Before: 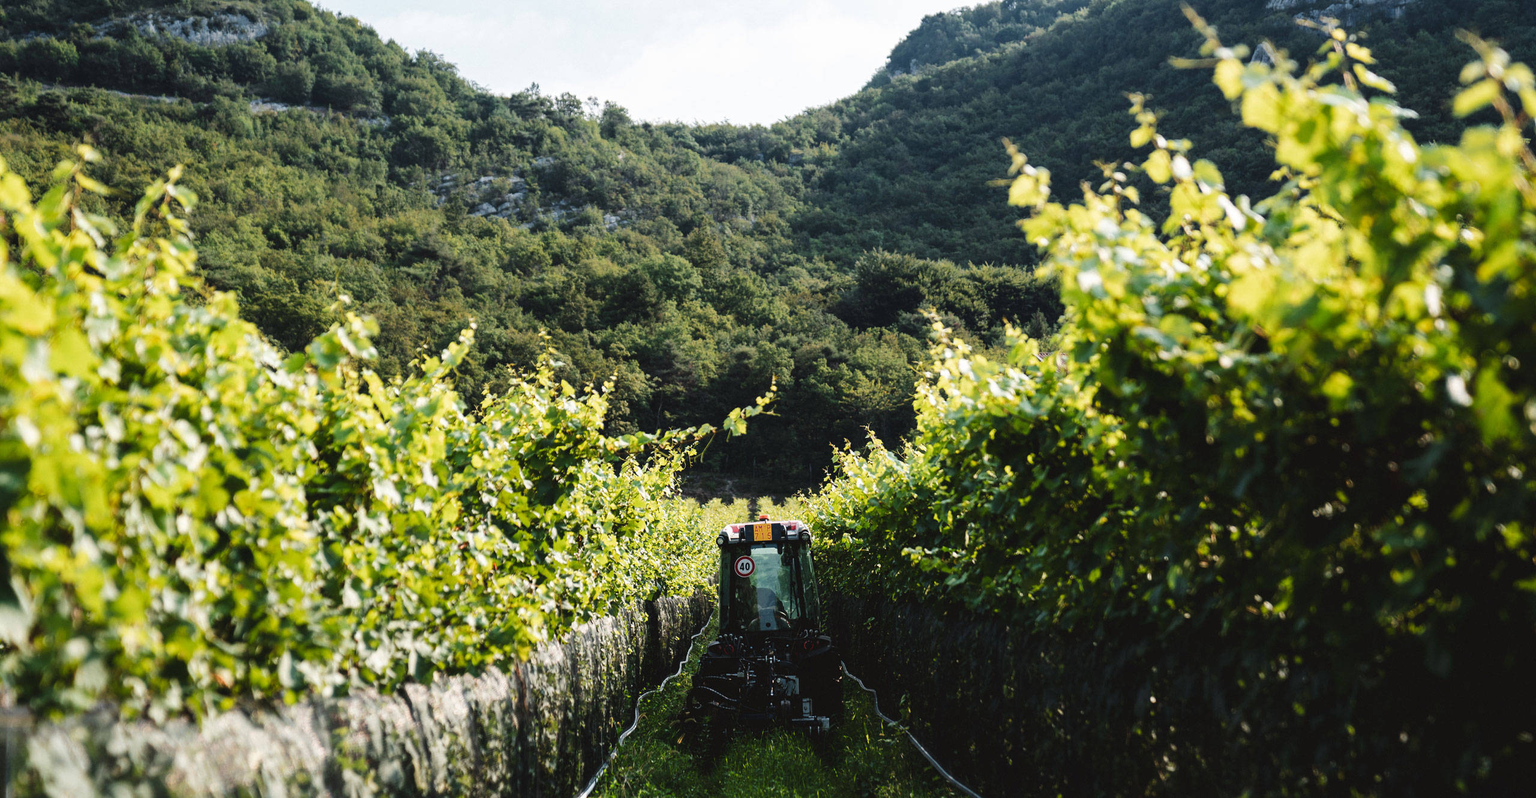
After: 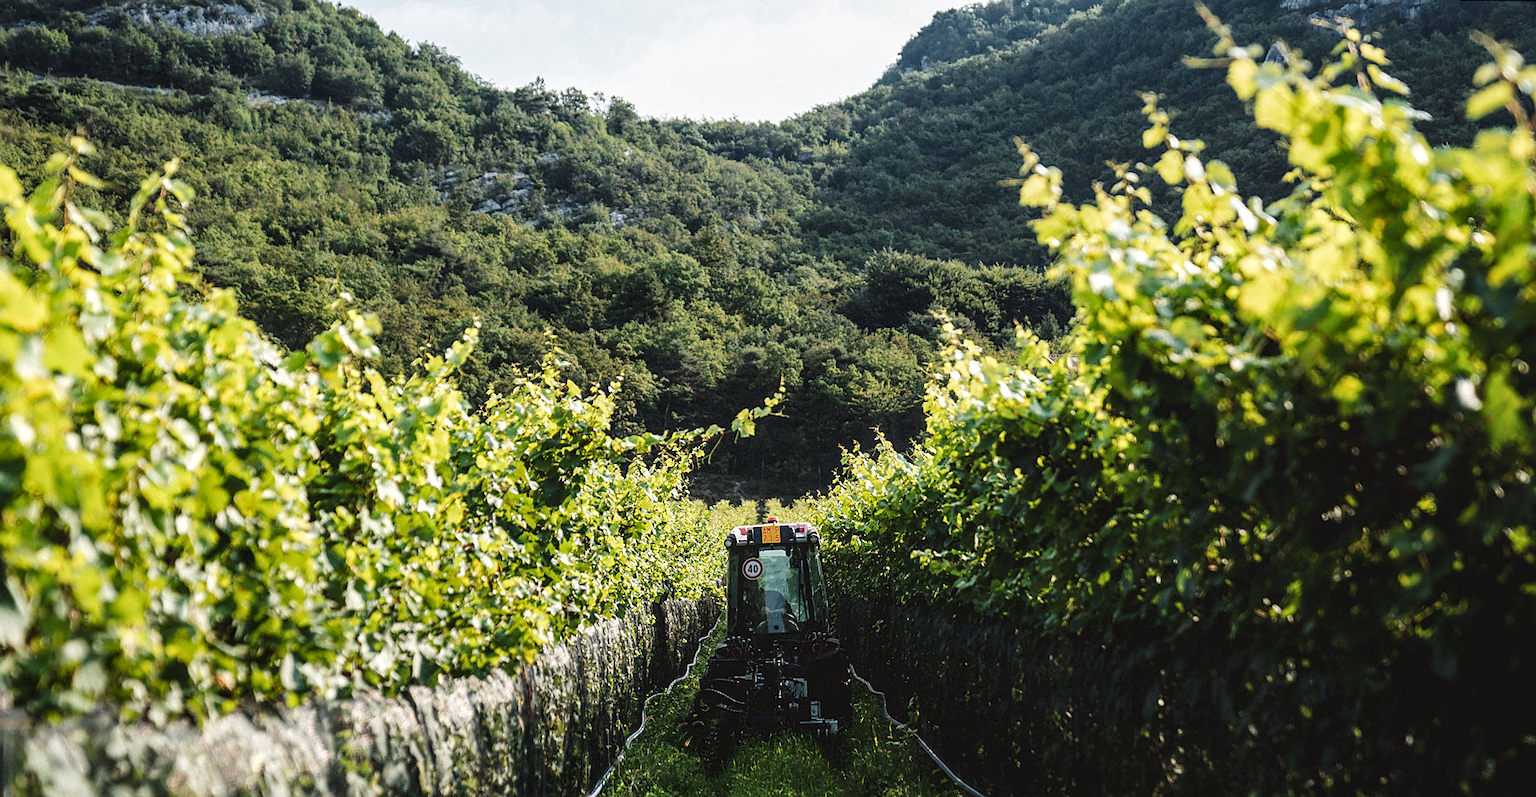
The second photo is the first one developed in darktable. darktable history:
local contrast: on, module defaults
sharpen: on, module defaults
rotate and perspective: rotation 0.174°, lens shift (vertical) 0.013, lens shift (horizontal) 0.019, shear 0.001, automatic cropping original format, crop left 0.007, crop right 0.991, crop top 0.016, crop bottom 0.997
tone equalizer: on, module defaults
